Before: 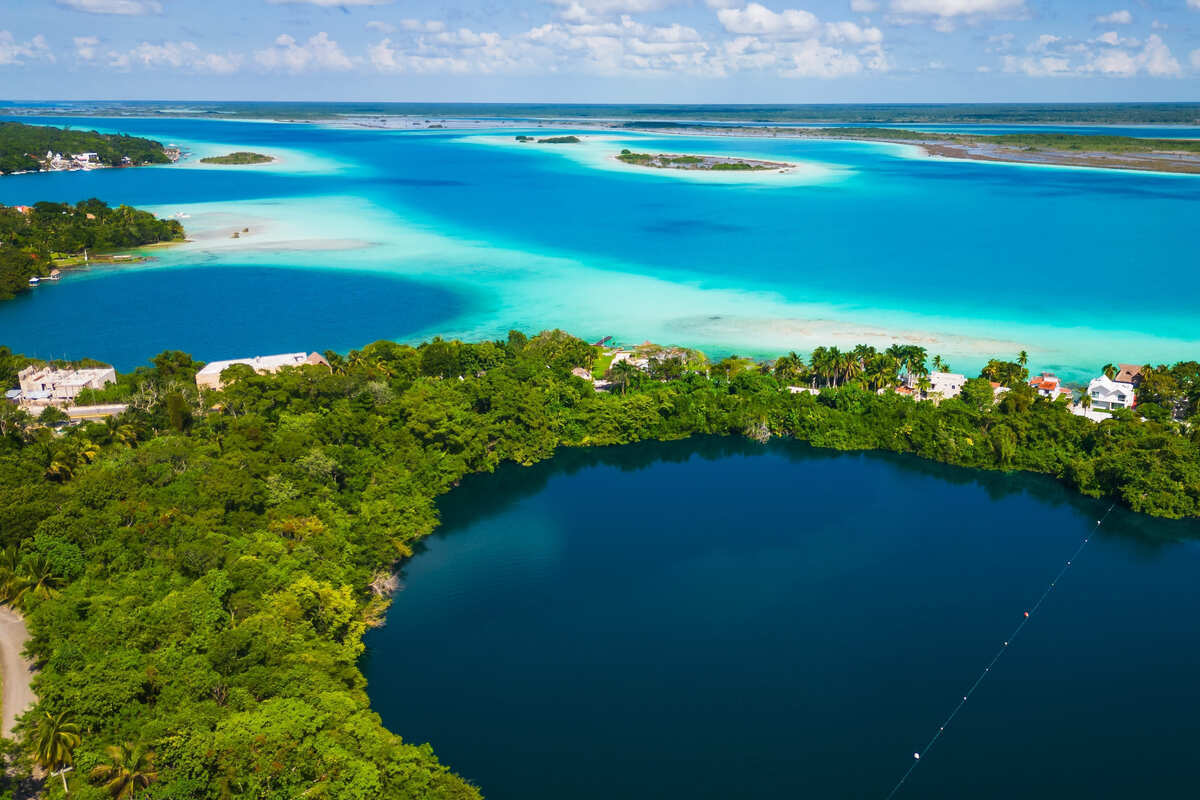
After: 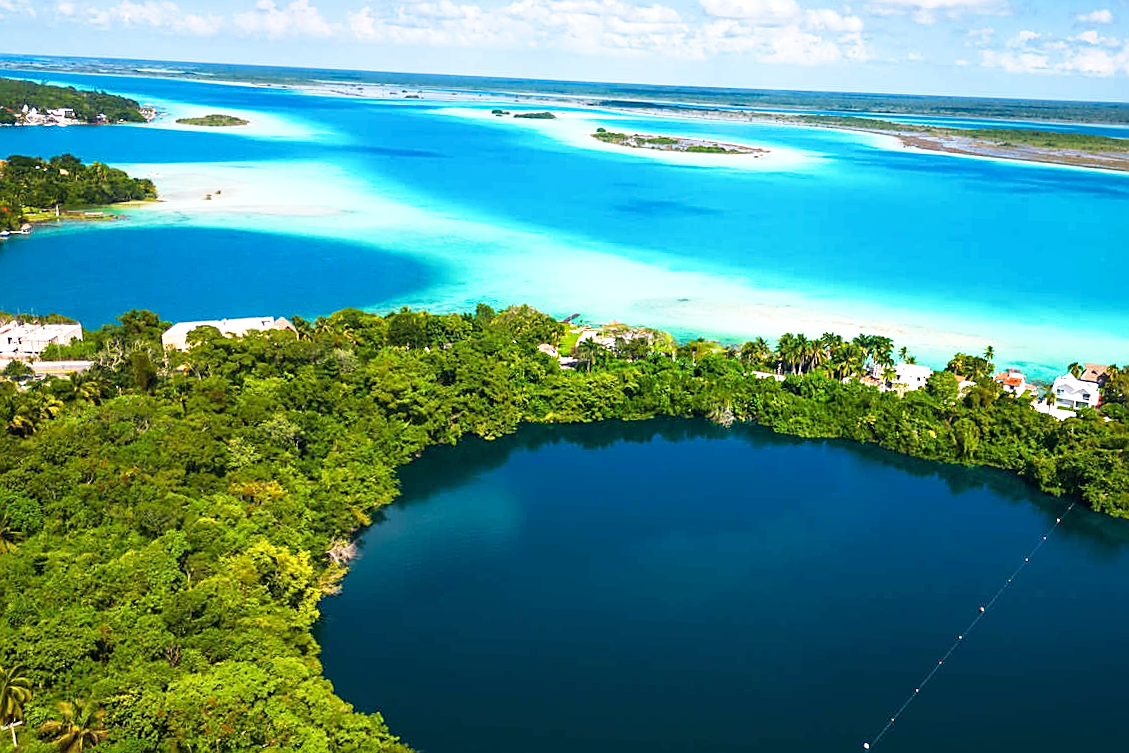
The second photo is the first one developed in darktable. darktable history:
crop and rotate: angle -2.41°
sharpen: on, module defaults
base curve: curves: ch0 [(0, 0) (0.666, 0.806) (1, 1)], preserve colors none
tone equalizer: -8 EV -0.425 EV, -7 EV -0.416 EV, -6 EV -0.323 EV, -5 EV -0.204 EV, -3 EV 0.192 EV, -2 EV 0.341 EV, -1 EV 0.391 EV, +0 EV 0.396 EV, smoothing 1
